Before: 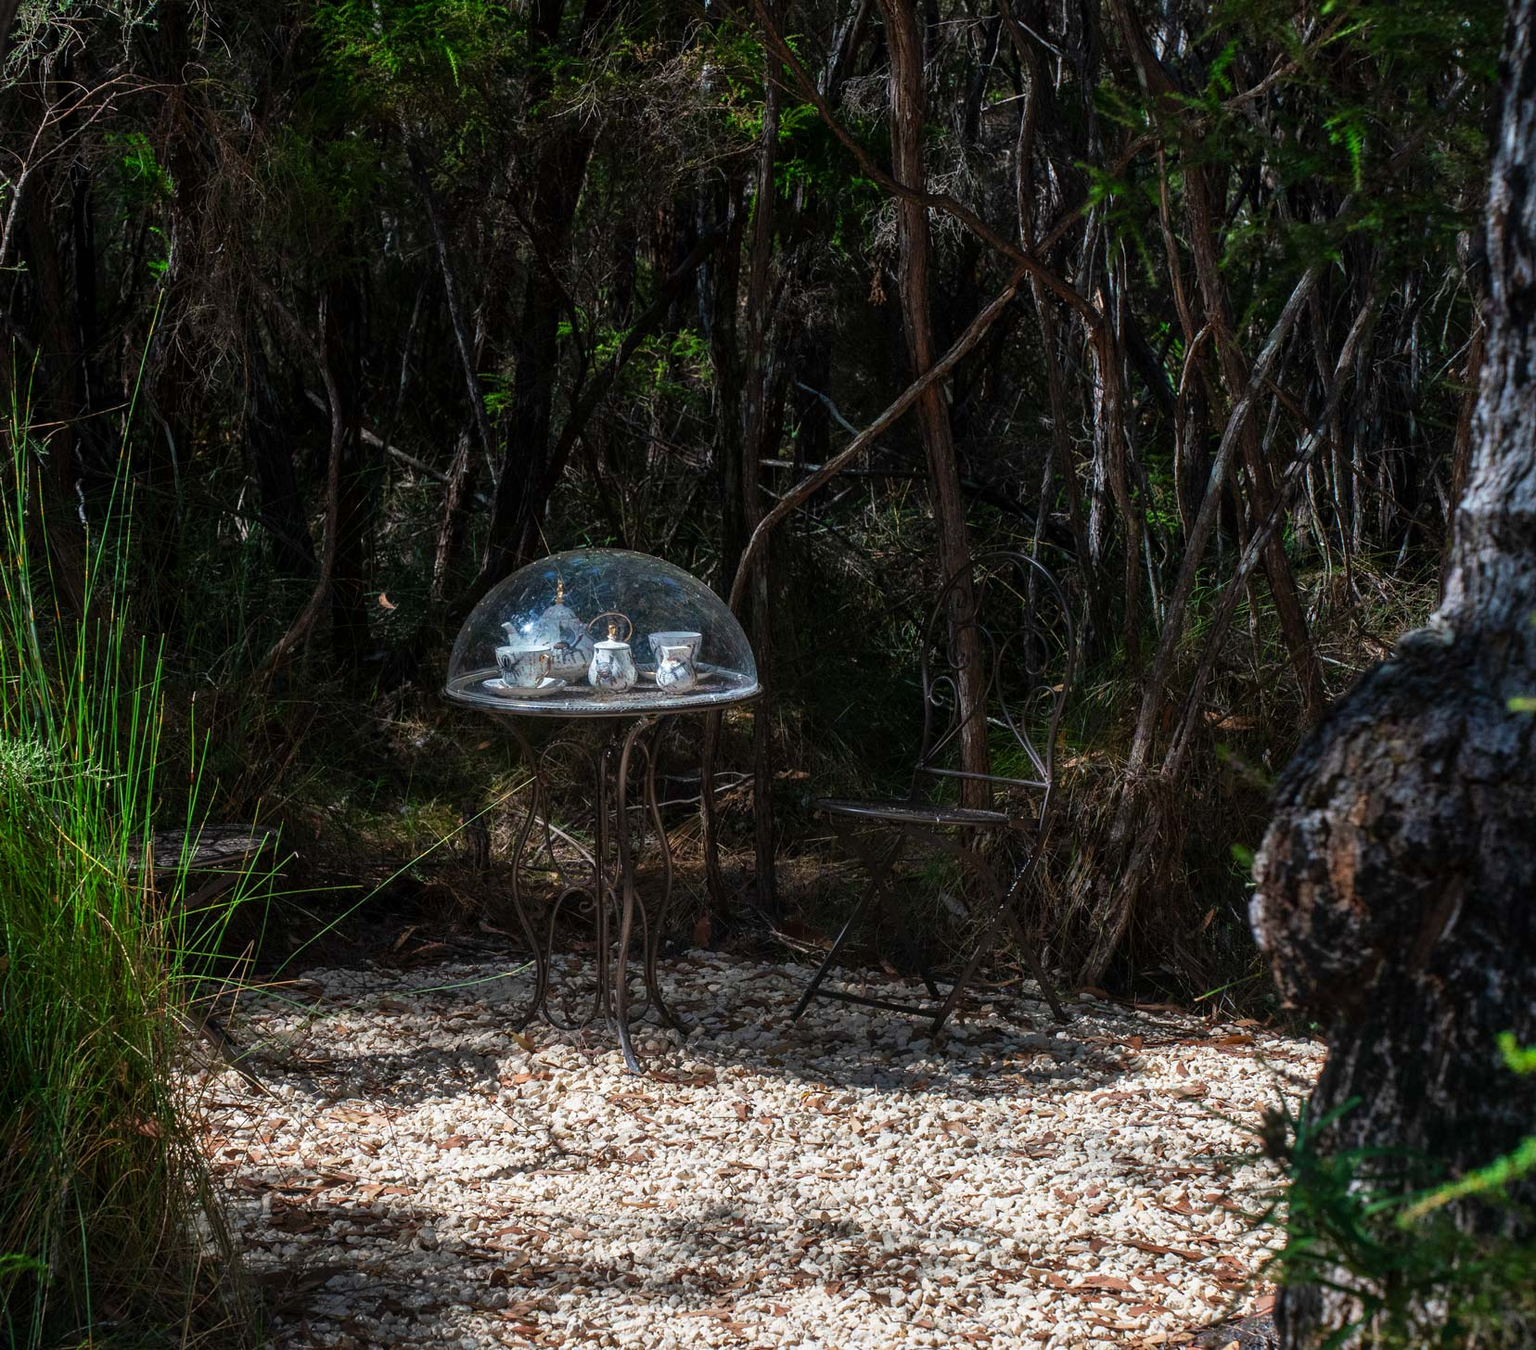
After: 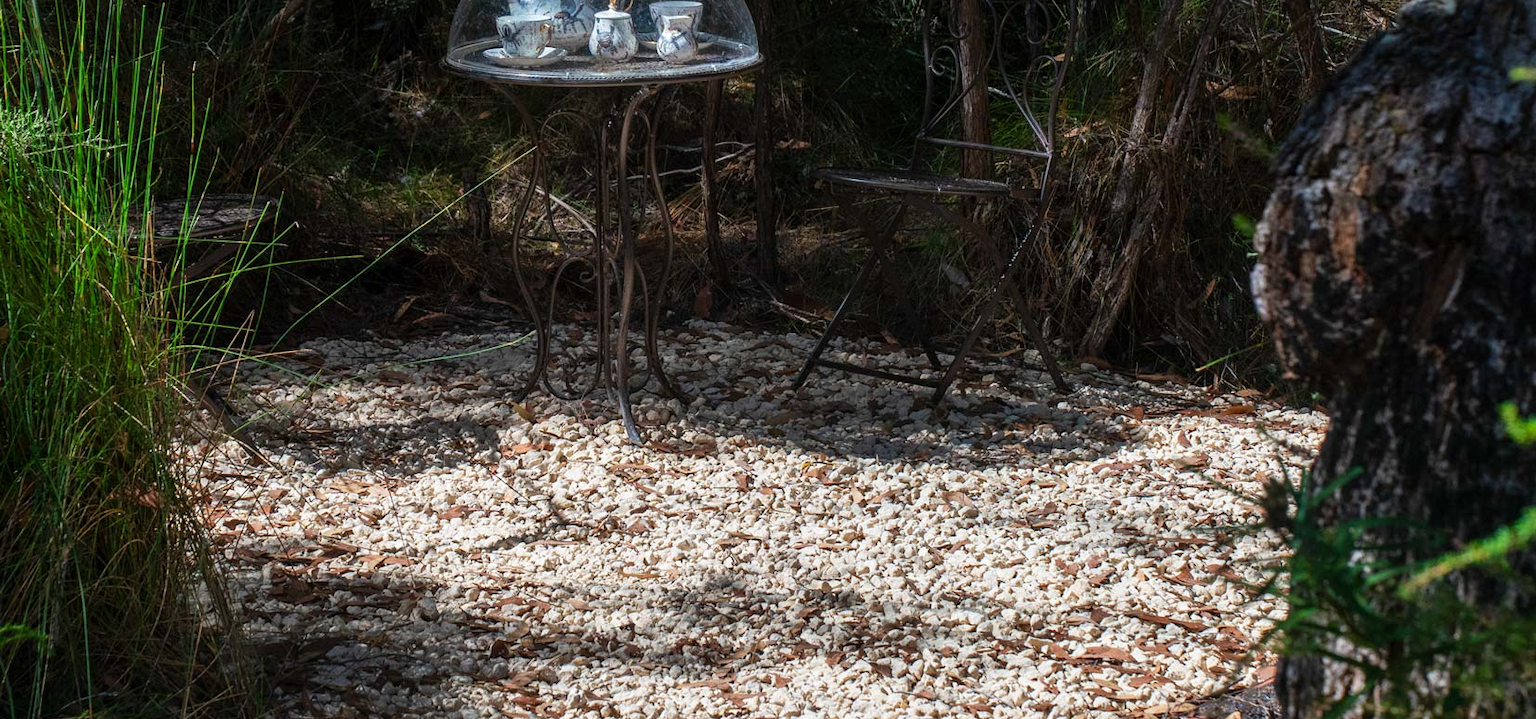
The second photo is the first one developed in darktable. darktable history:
crop and rotate: top 46.706%, right 0.119%
